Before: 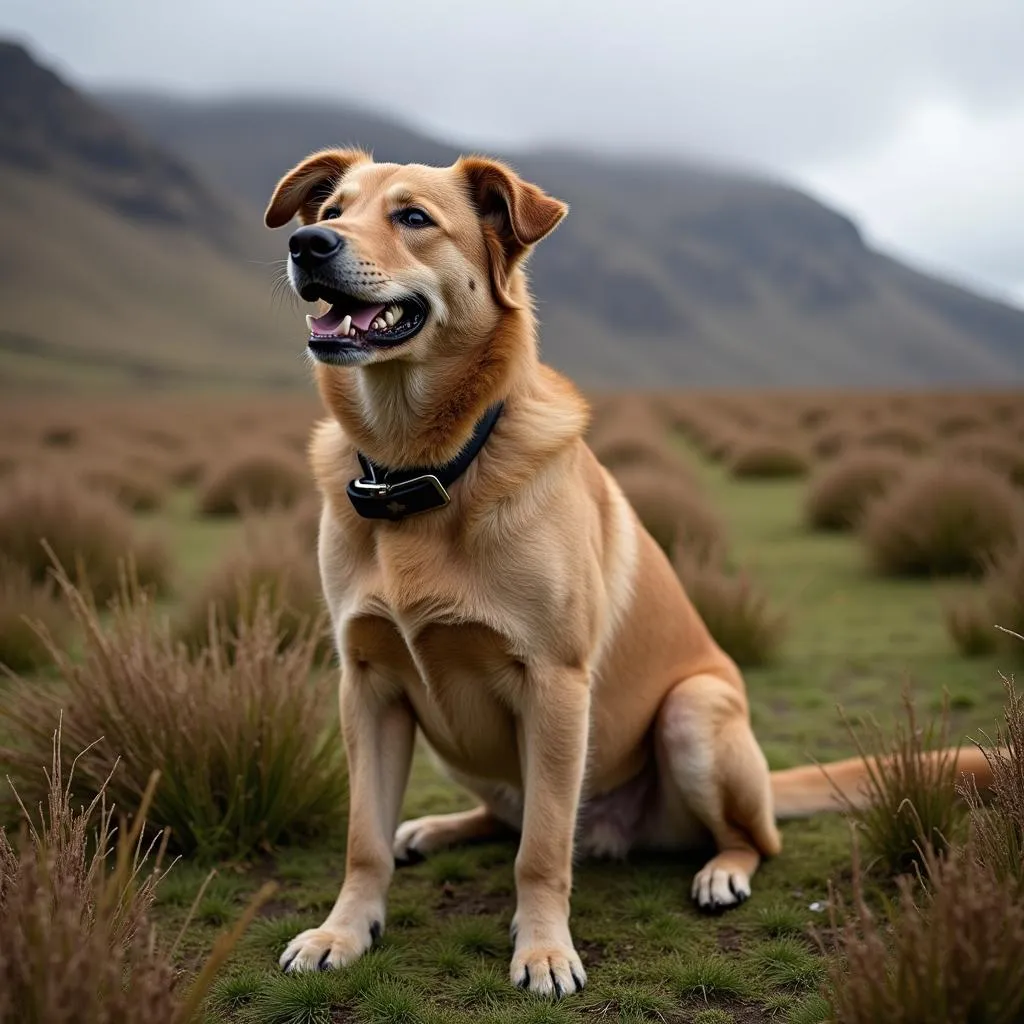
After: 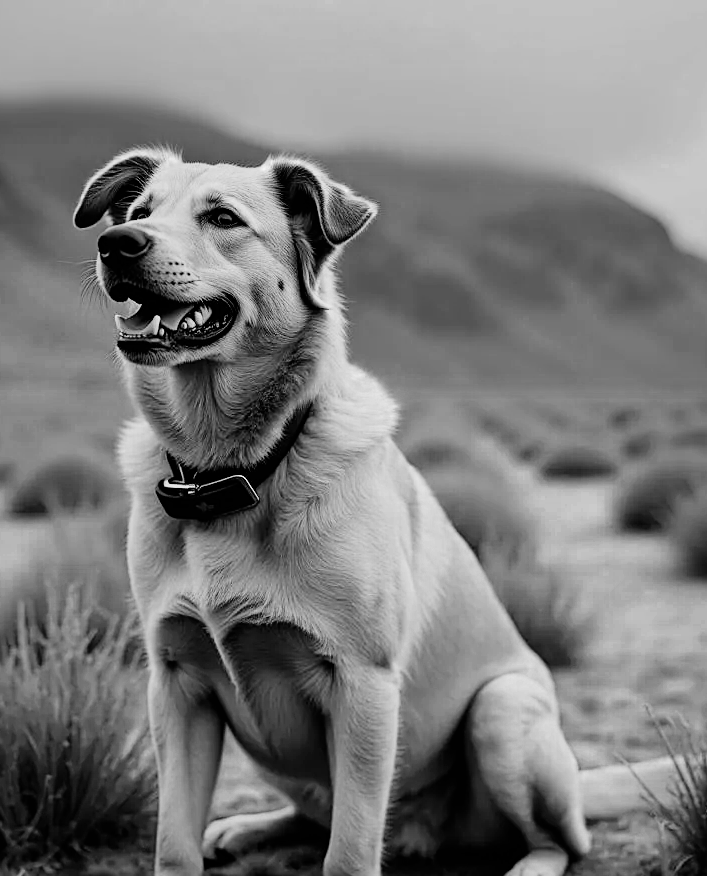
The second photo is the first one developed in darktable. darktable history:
sharpen: on, module defaults
crop: left 18.708%, right 12.206%, bottom 14.393%
color zones: curves: ch0 [(0, 0.554) (0.146, 0.662) (0.293, 0.86) (0.503, 0.774) (0.637, 0.106) (0.74, 0.072) (0.866, 0.488) (0.998, 0.569)]; ch1 [(0, 0) (0.143, 0) (0.286, 0) (0.429, 0) (0.571, 0) (0.714, 0) (0.857, 0)]
filmic rgb: black relative exposure -7.65 EV, white relative exposure 4.56 EV, threshold 5.98 EV, hardness 3.61, add noise in highlights 0, preserve chrominance no, color science v3 (2019), use custom middle-gray values true, contrast in highlights soft, enable highlight reconstruction true
